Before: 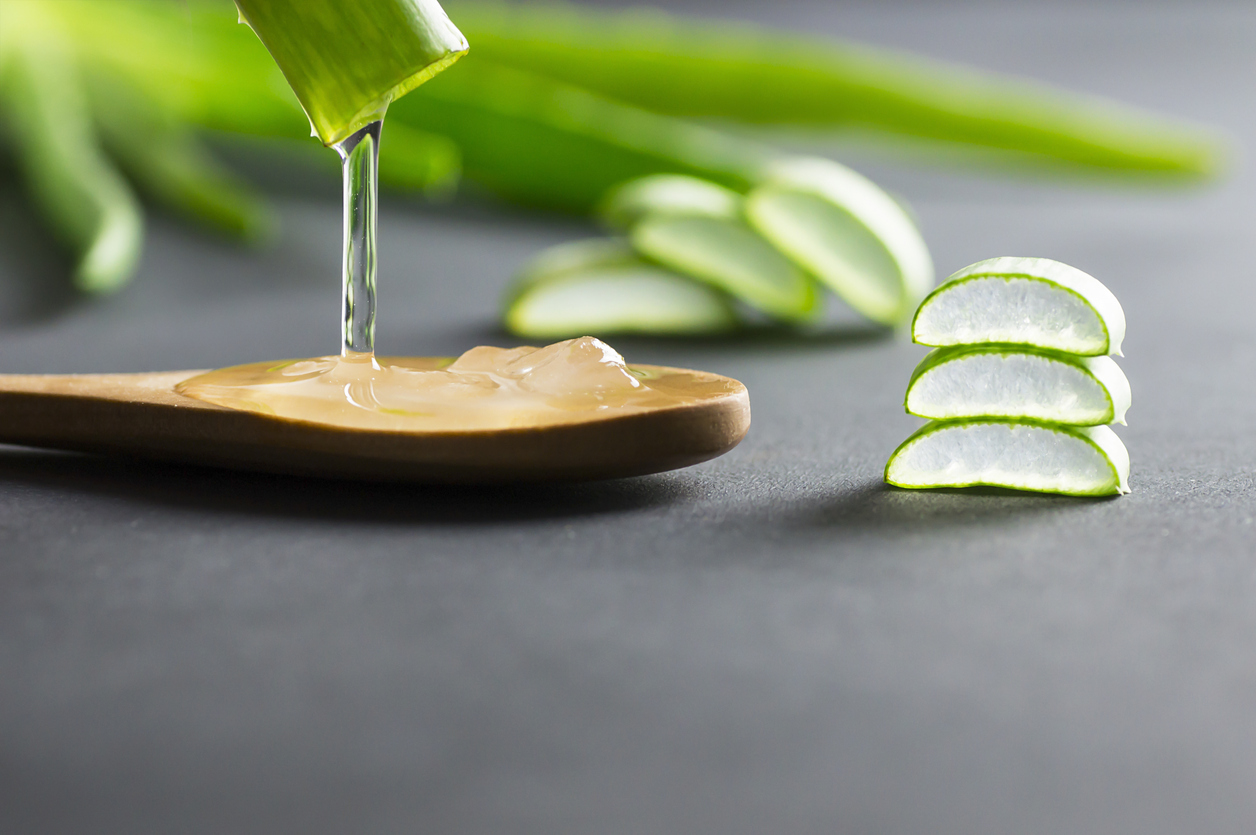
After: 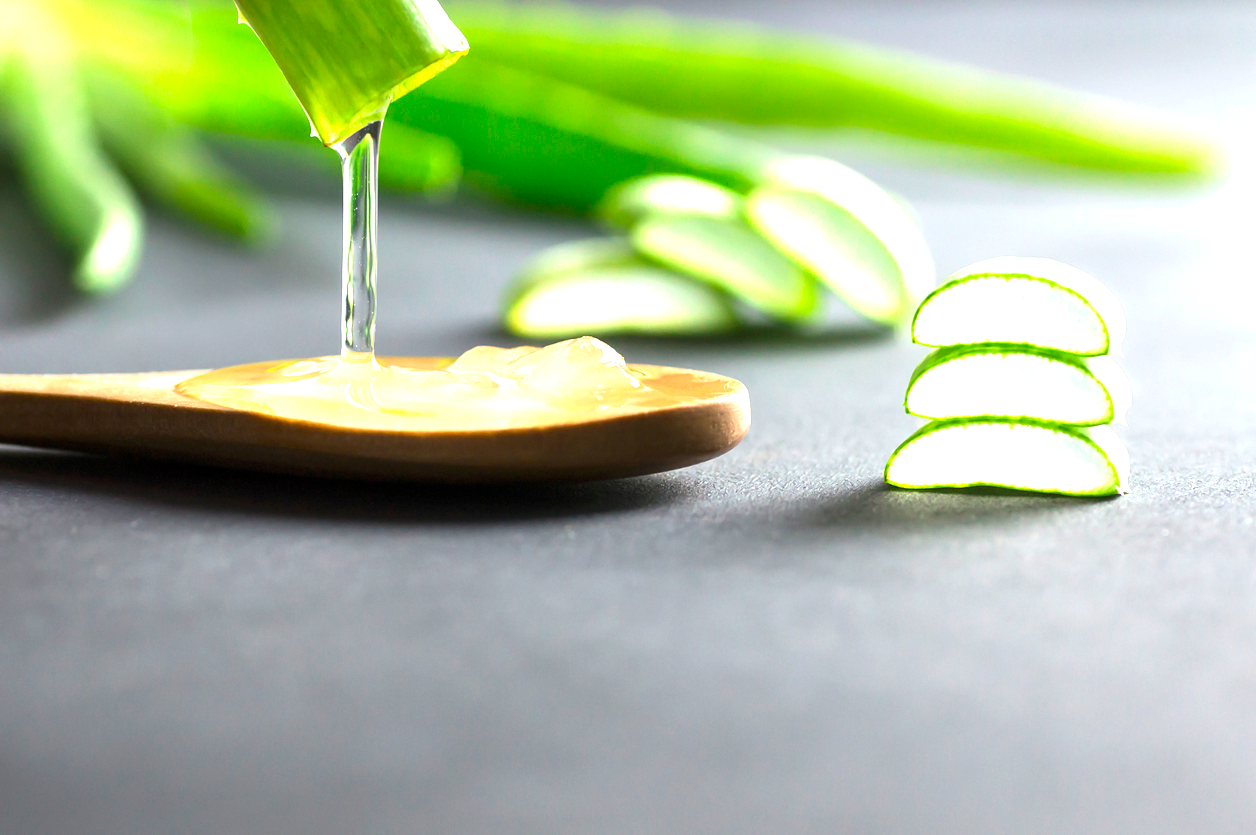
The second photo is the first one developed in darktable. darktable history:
exposure: exposure 0.754 EV, compensate exposure bias true, compensate highlight preservation false
